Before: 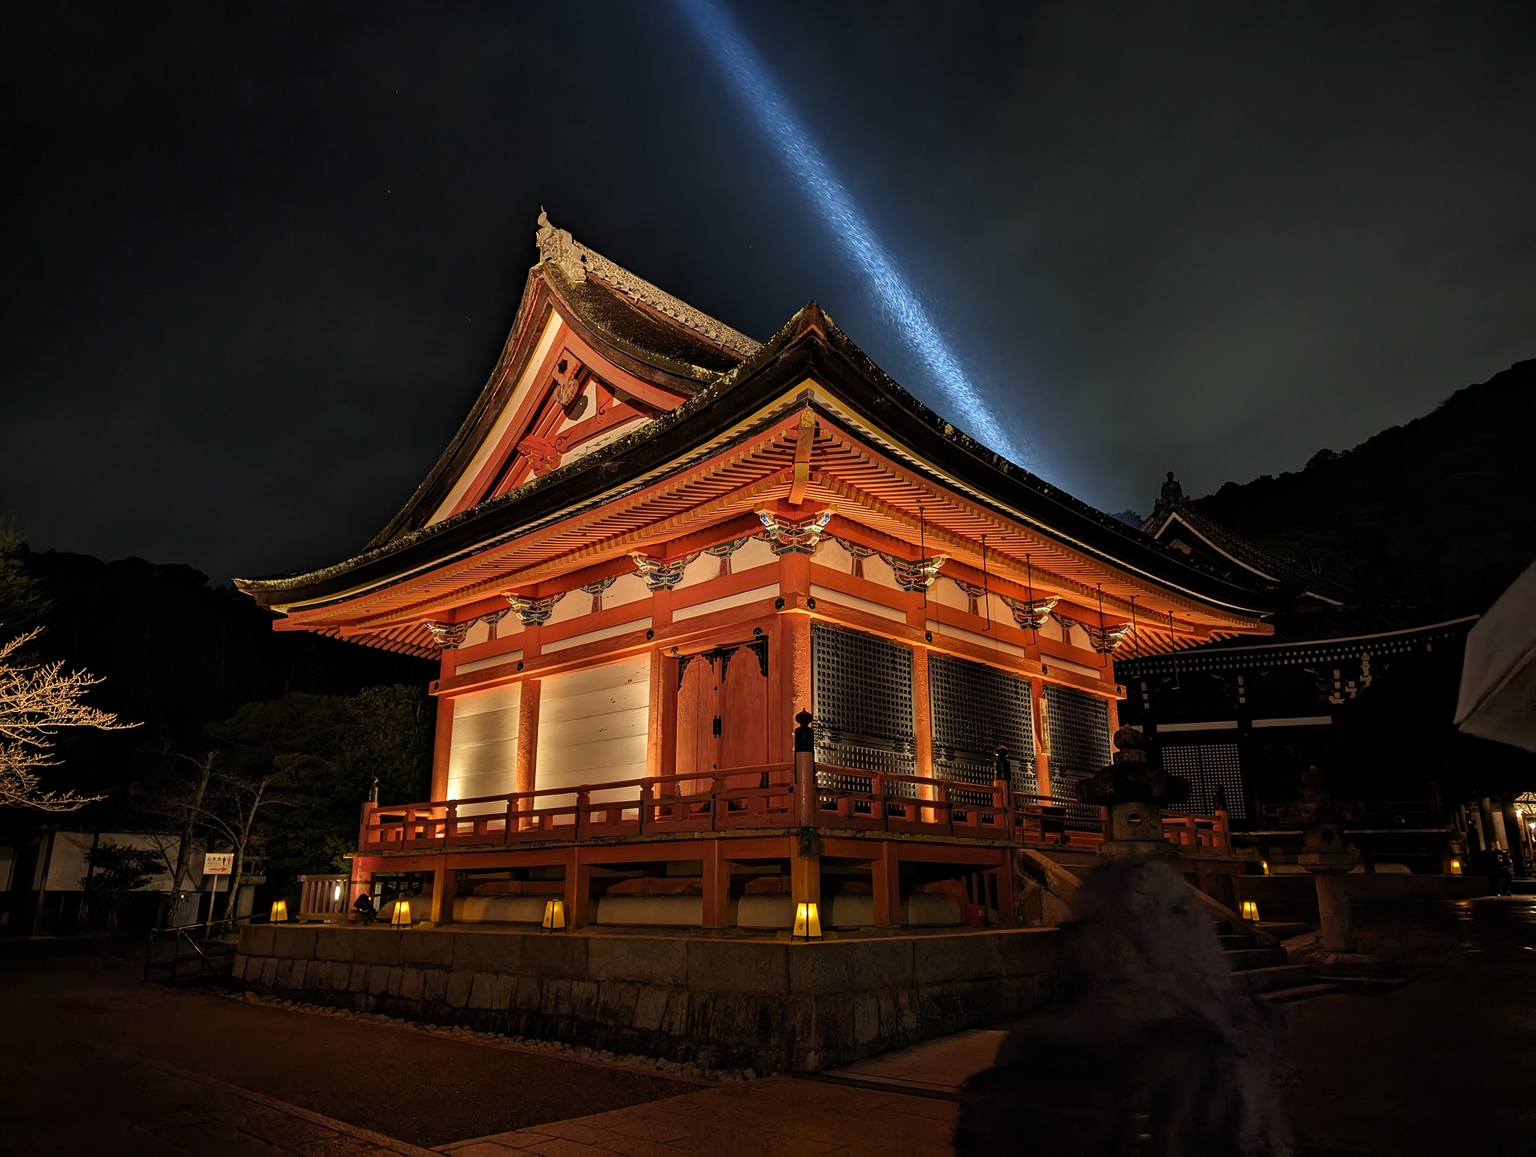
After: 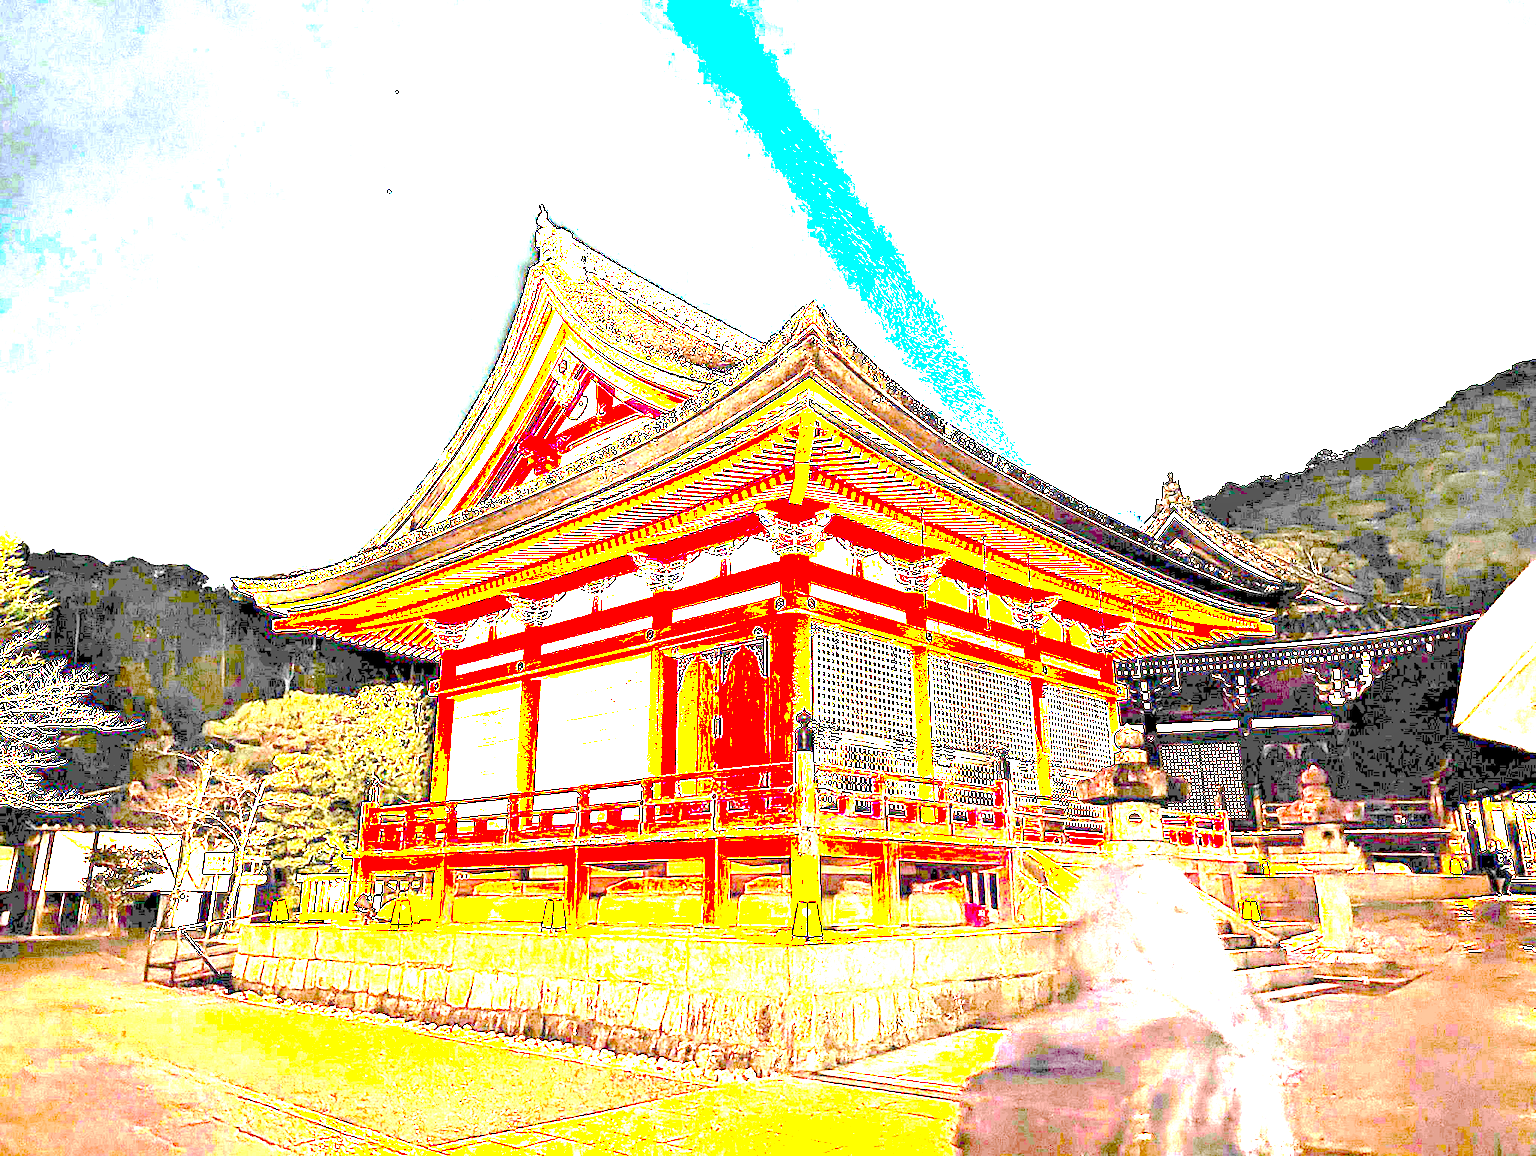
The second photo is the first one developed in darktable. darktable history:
tone equalizer: -8 EV -0.416 EV, -7 EV -0.407 EV, -6 EV -0.315 EV, -5 EV -0.205 EV, -3 EV 0.244 EV, -2 EV 0.332 EV, -1 EV 0.399 EV, +0 EV 0.396 EV
tone curve: curves: ch0 [(0, 0) (0.003, 0.027) (0.011, 0.03) (0.025, 0.04) (0.044, 0.063) (0.069, 0.093) (0.1, 0.125) (0.136, 0.153) (0.177, 0.191) (0.224, 0.232) (0.277, 0.279) (0.335, 0.333) (0.399, 0.39) (0.468, 0.457) (0.543, 0.535) (0.623, 0.611) (0.709, 0.683) (0.801, 0.758) (0.898, 0.853) (1, 1)], preserve colors none
exposure: exposure 7.986 EV, compensate highlight preservation false
